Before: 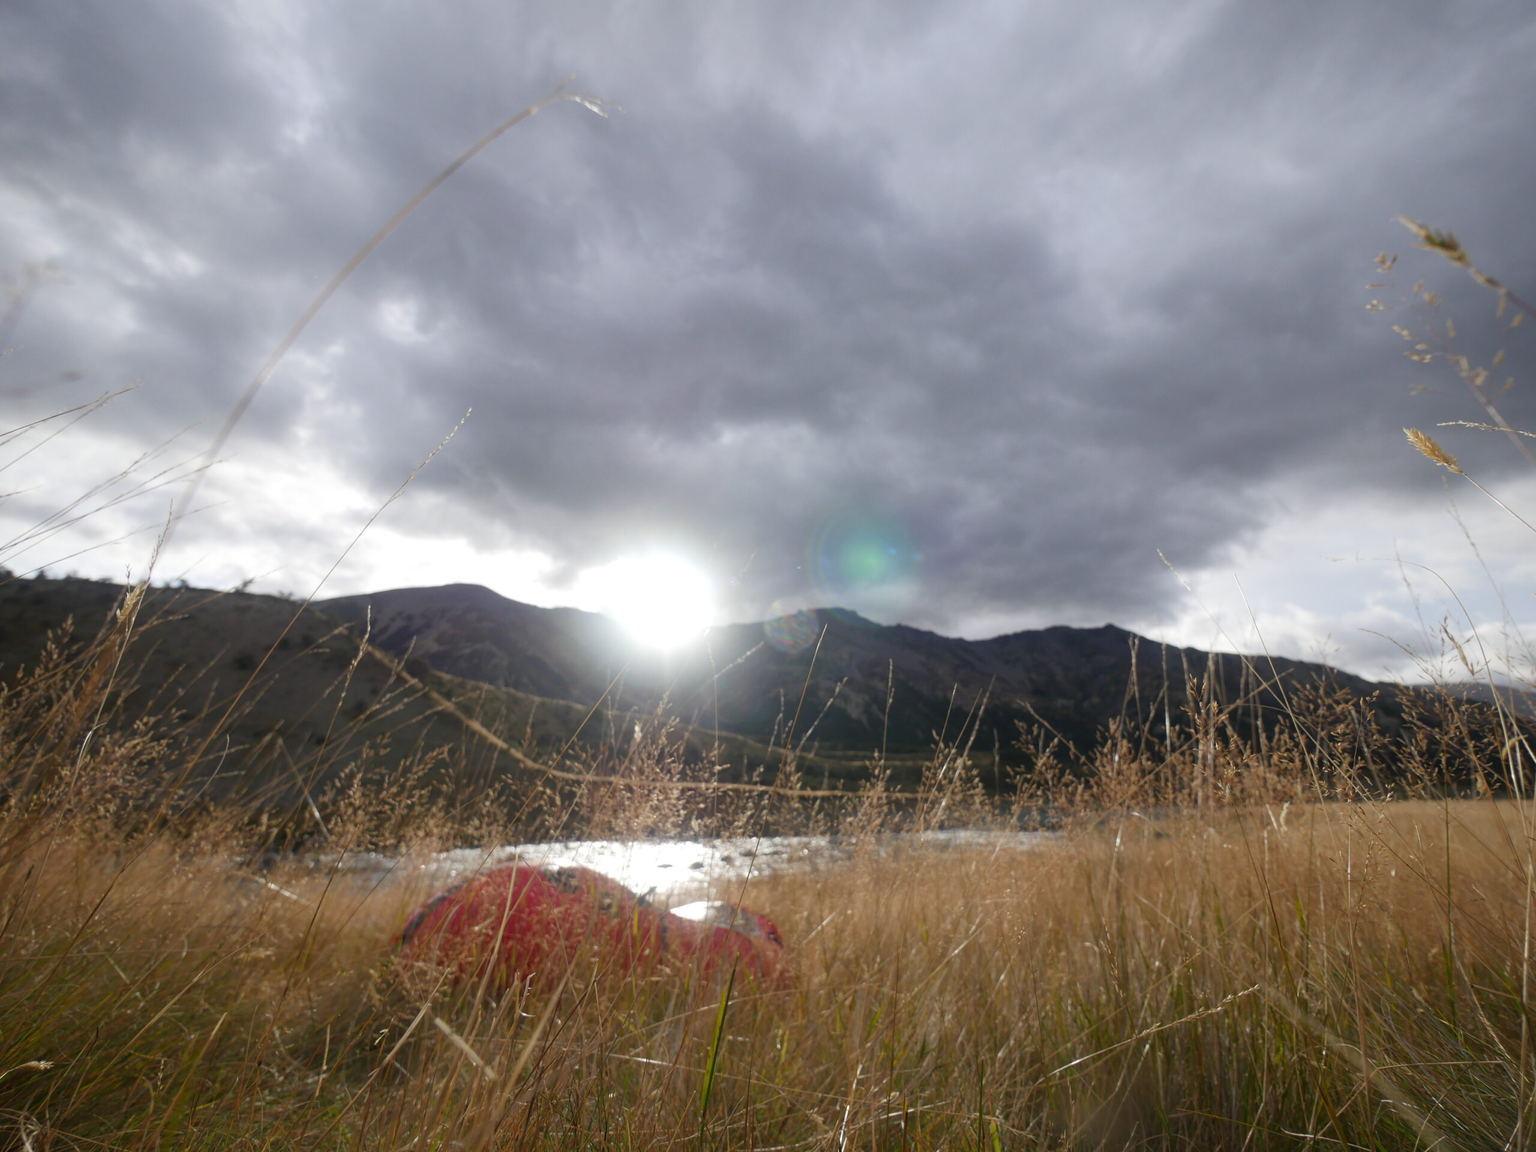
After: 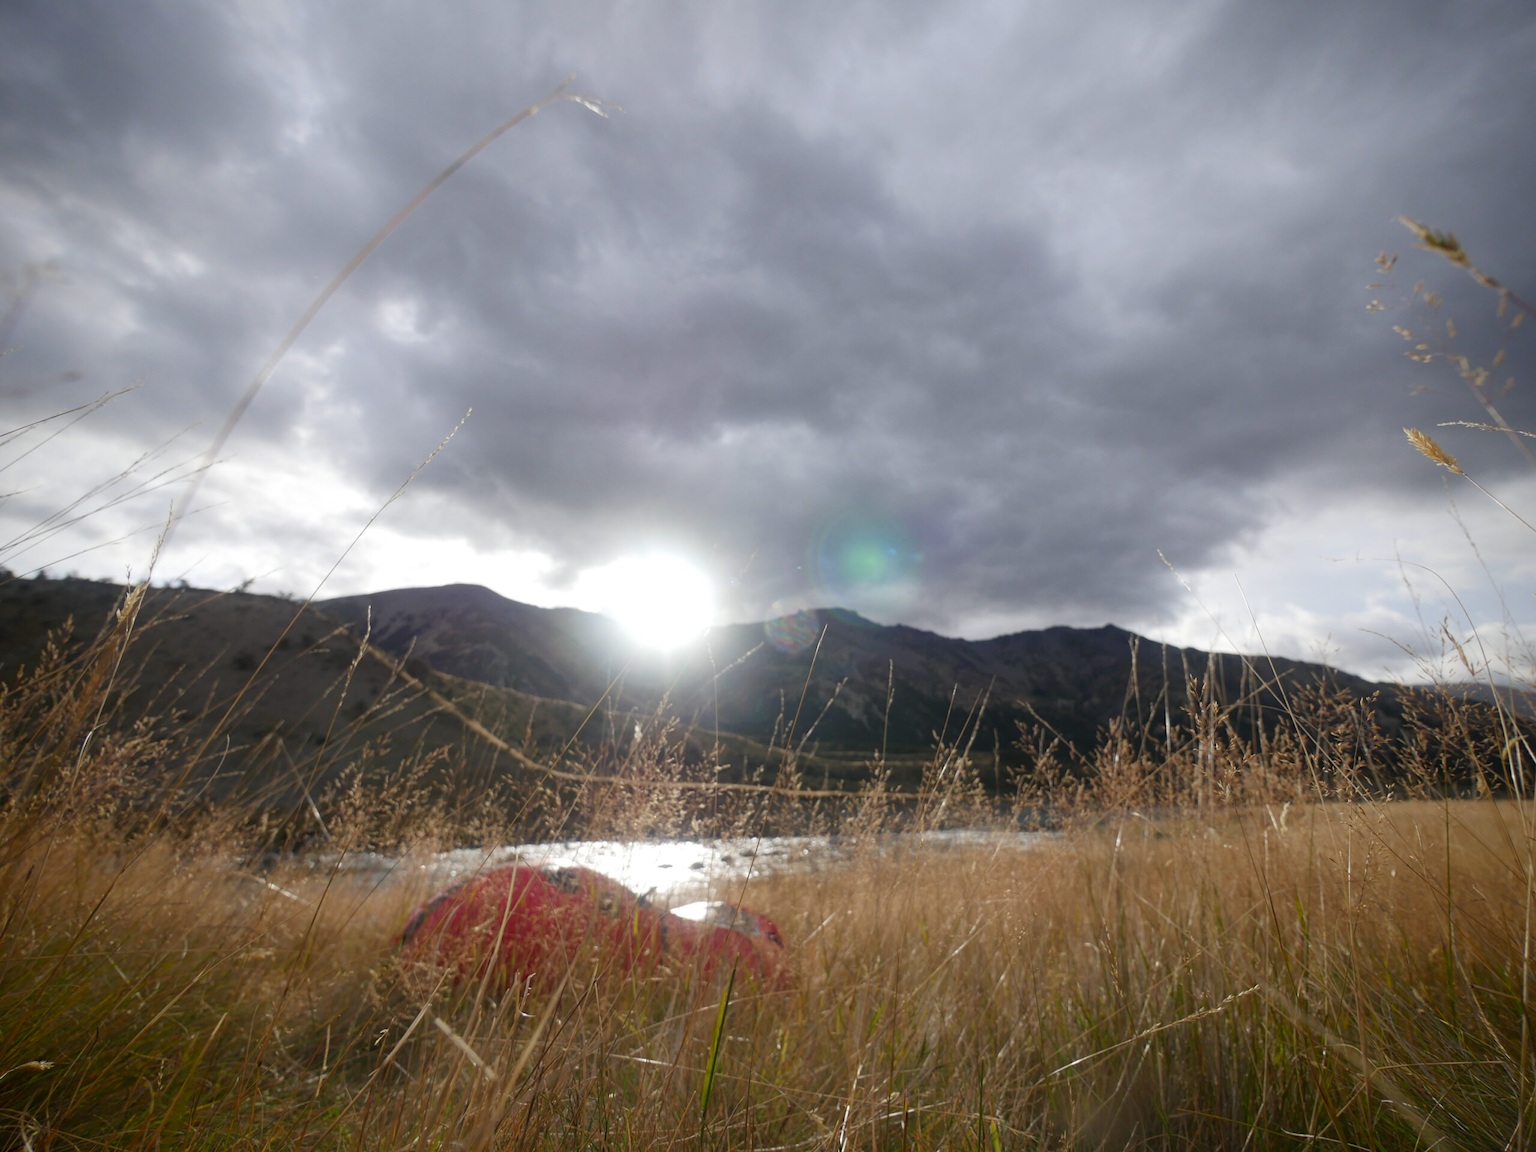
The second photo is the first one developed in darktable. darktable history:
vignetting: saturation 0.367, unbound false
